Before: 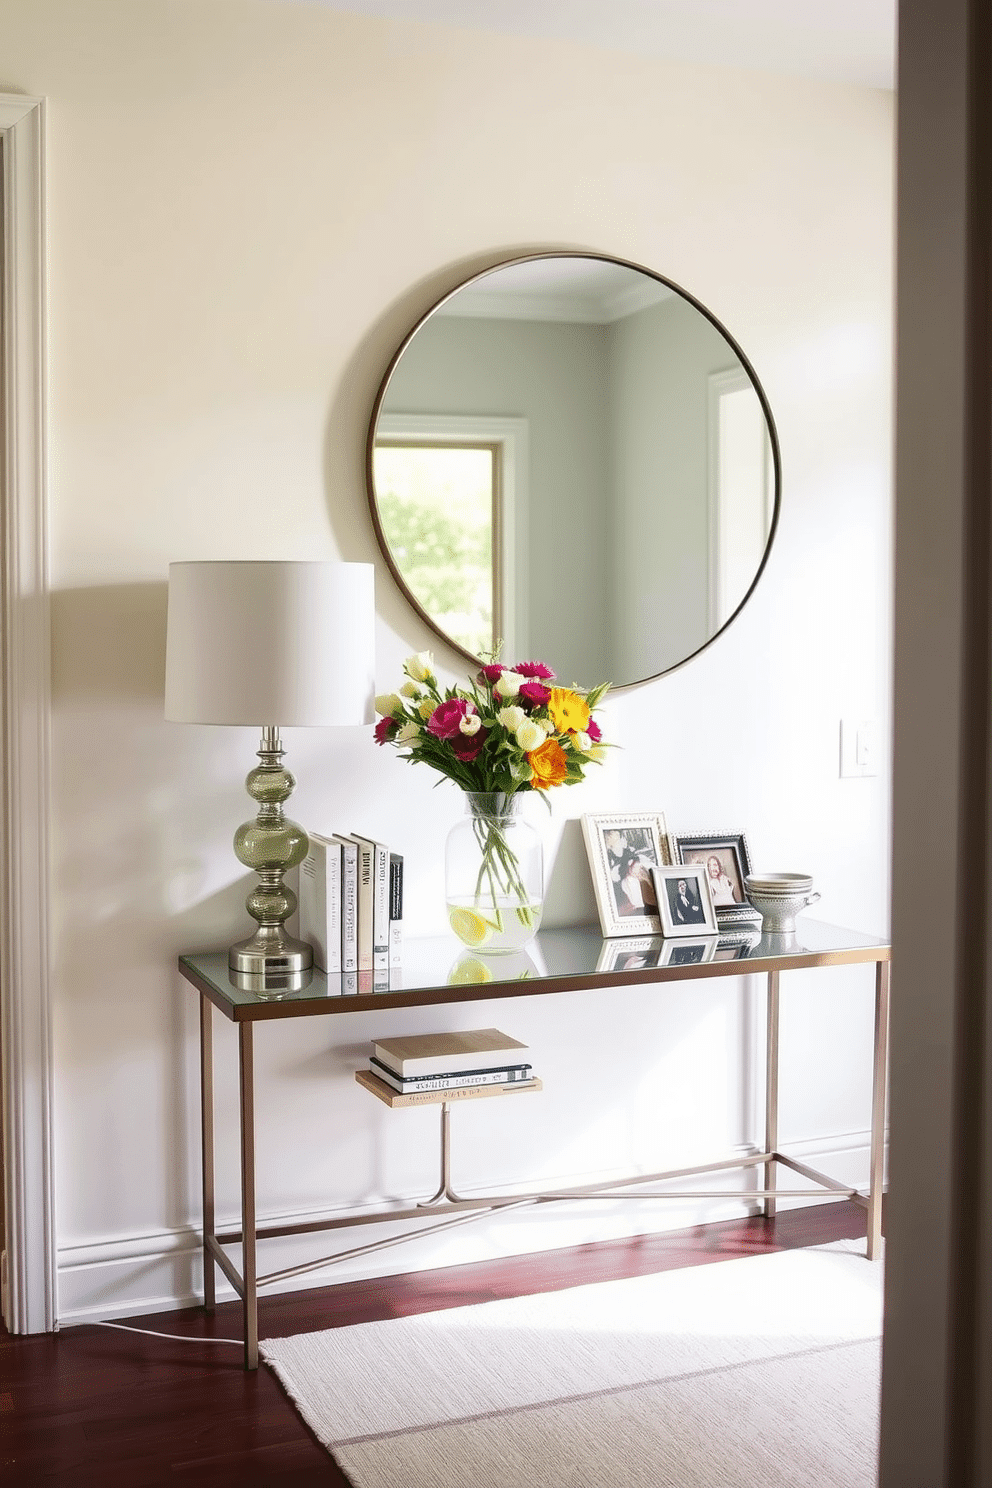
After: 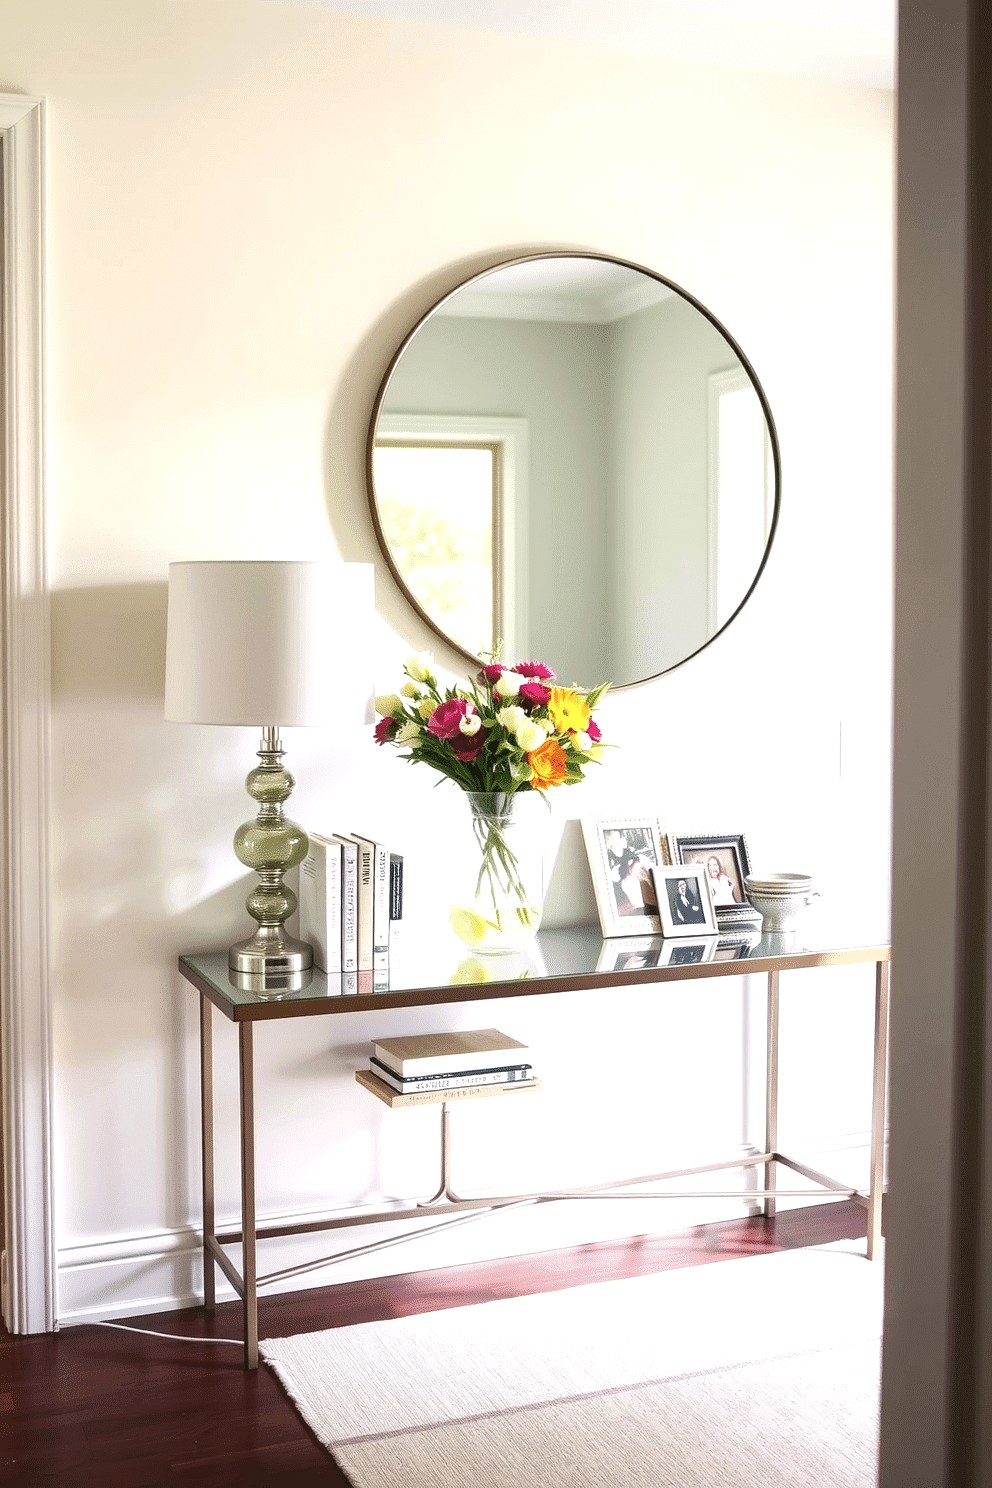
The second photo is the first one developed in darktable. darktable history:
color zones: curves: ch1 [(0, 0.469) (0.01, 0.469) (0.12, 0.446) (0.248, 0.469) (0.5, 0.5) (0.748, 0.5) (0.99, 0.469) (1, 0.469)]
exposure: black level correction 0, exposure 0.5 EV, compensate highlight preservation false
